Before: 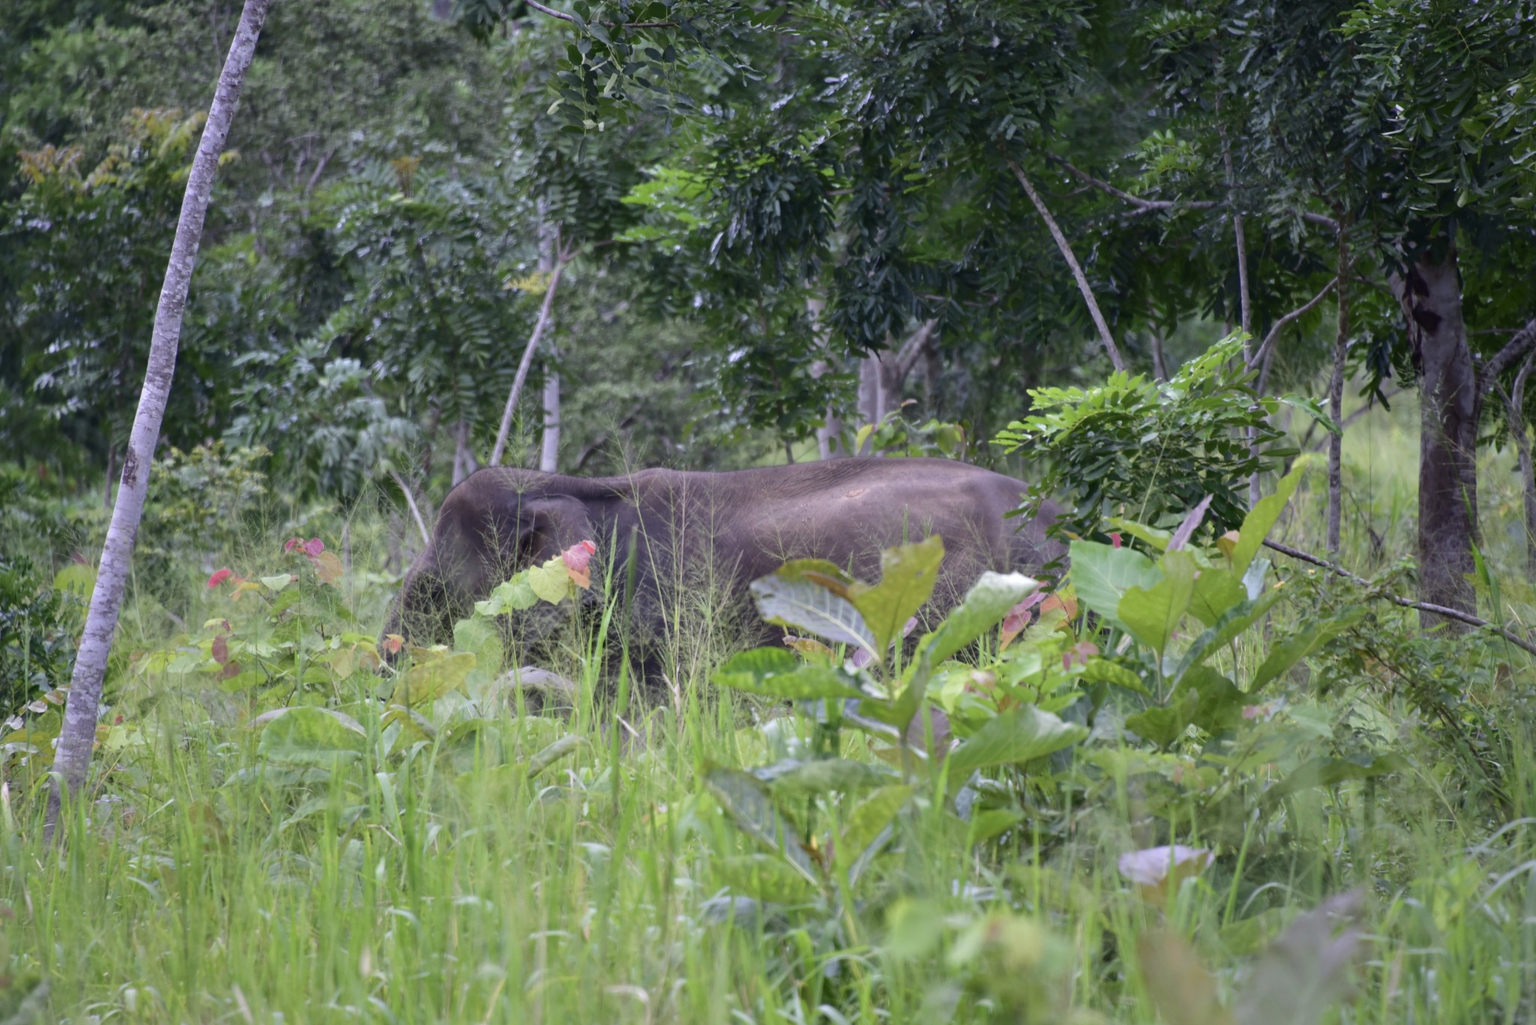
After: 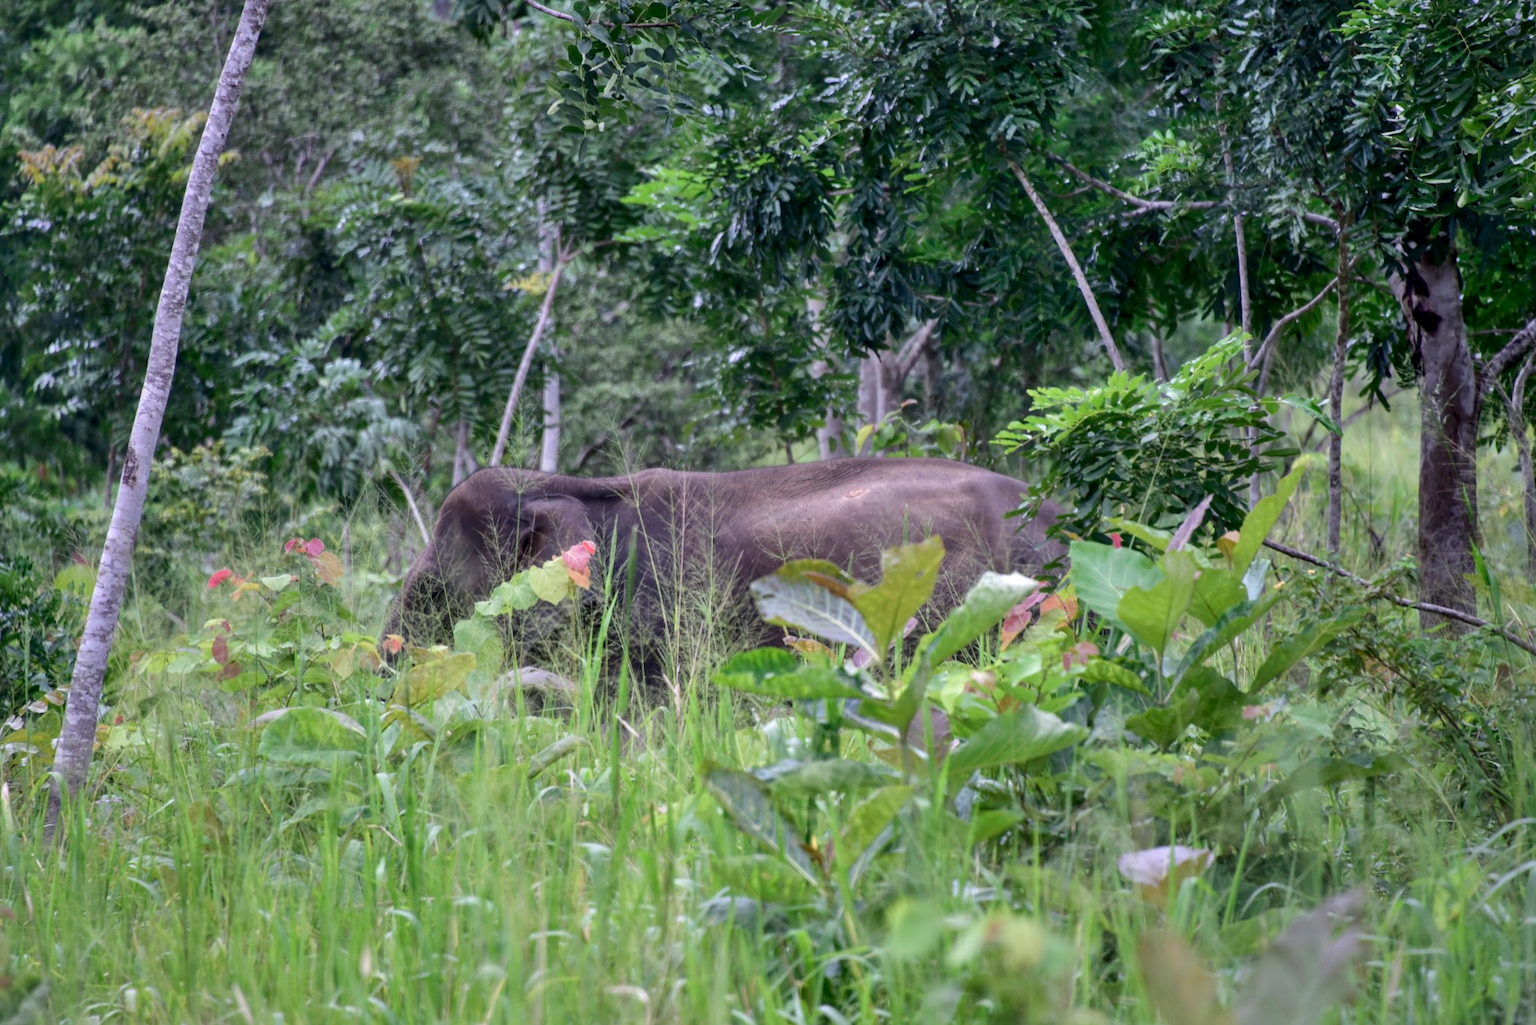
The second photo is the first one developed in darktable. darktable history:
shadows and highlights: shadows 51.9, highlights -28.27, soften with gaussian
local contrast: on, module defaults
